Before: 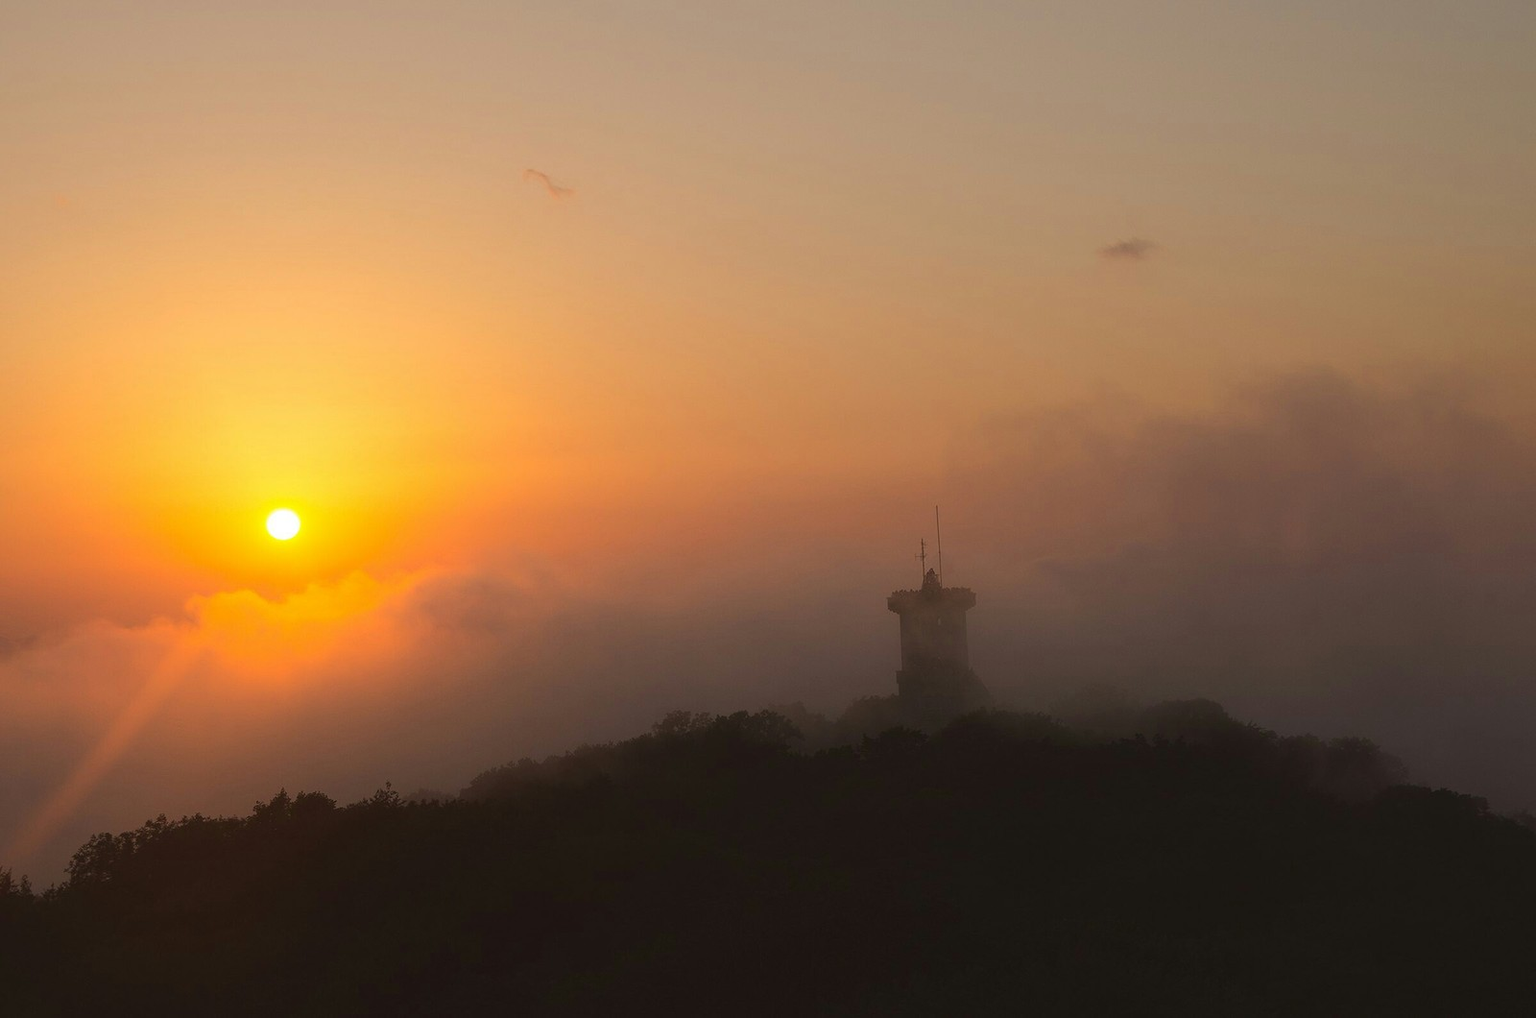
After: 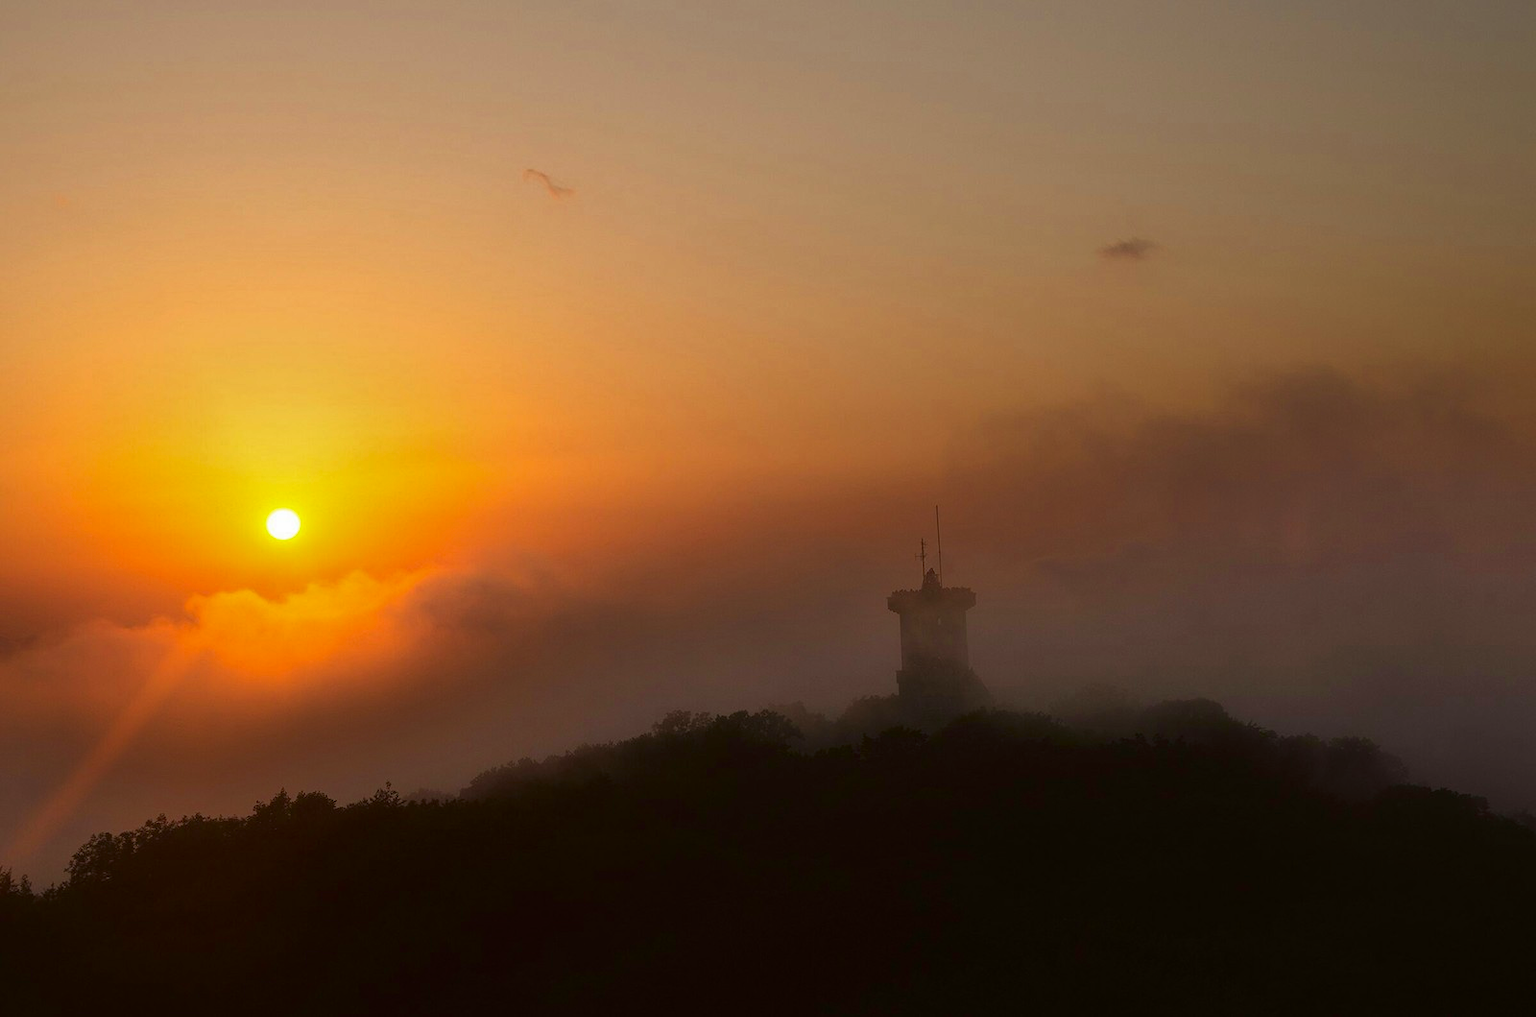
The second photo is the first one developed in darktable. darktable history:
contrast brightness saturation: brightness -0.2, saturation 0.08
tone equalizer: -8 EV -0.528 EV, -7 EV -0.319 EV, -6 EV -0.083 EV, -5 EV 0.413 EV, -4 EV 0.985 EV, -3 EV 0.791 EV, -2 EV -0.01 EV, -1 EV 0.14 EV, +0 EV -0.012 EV, smoothing 1
